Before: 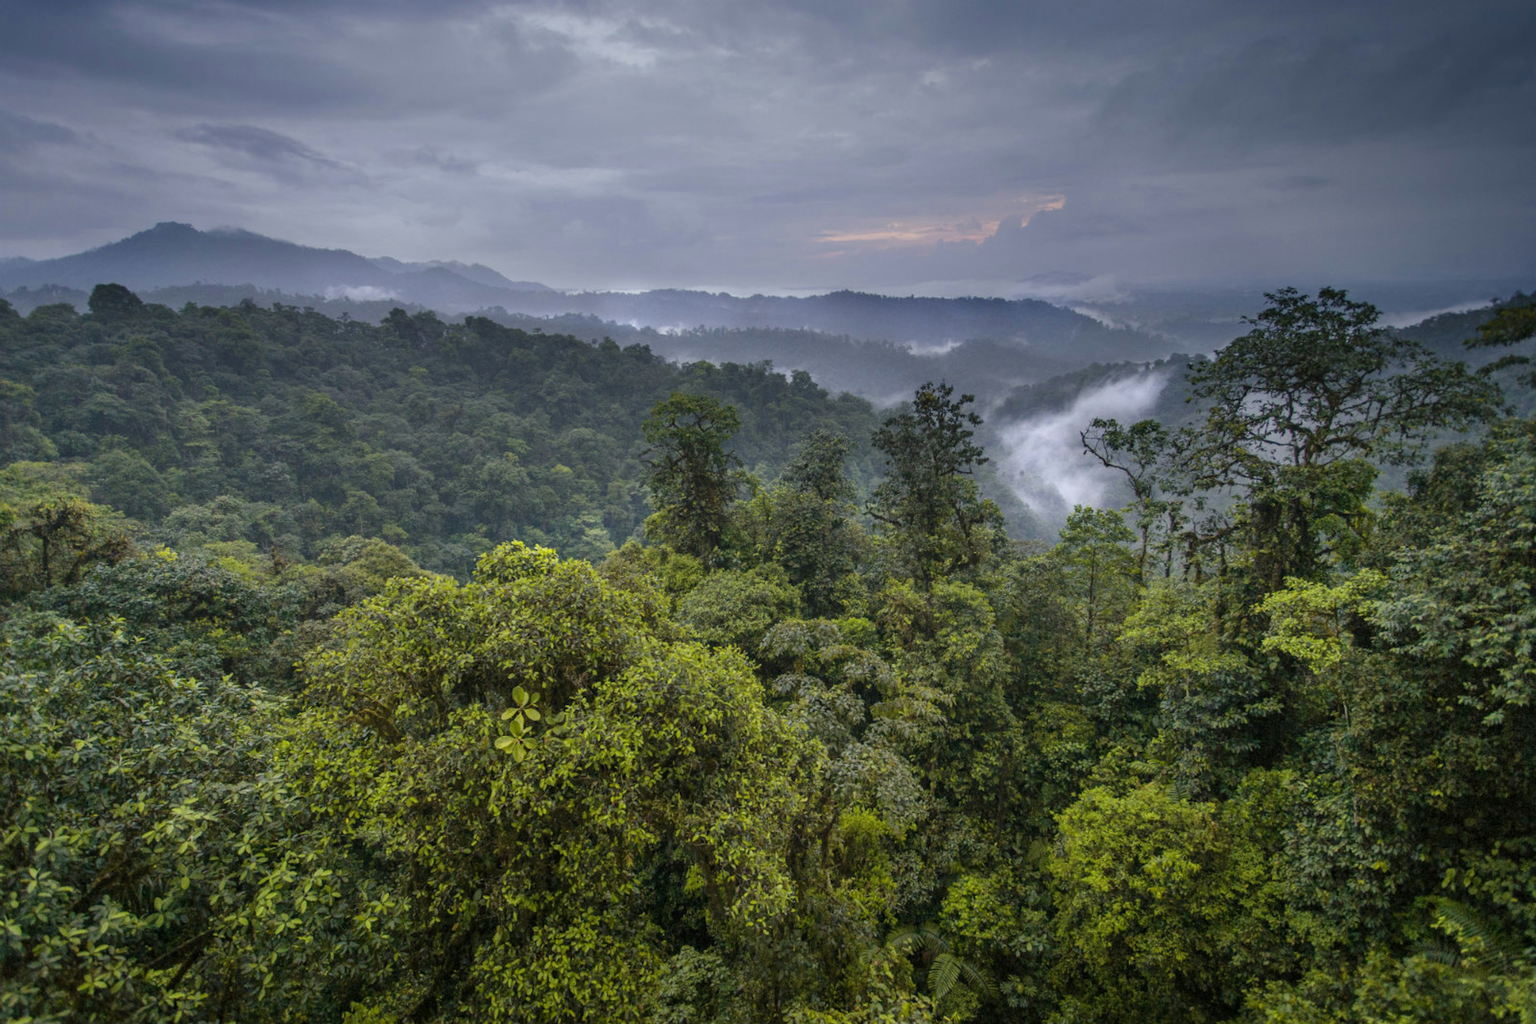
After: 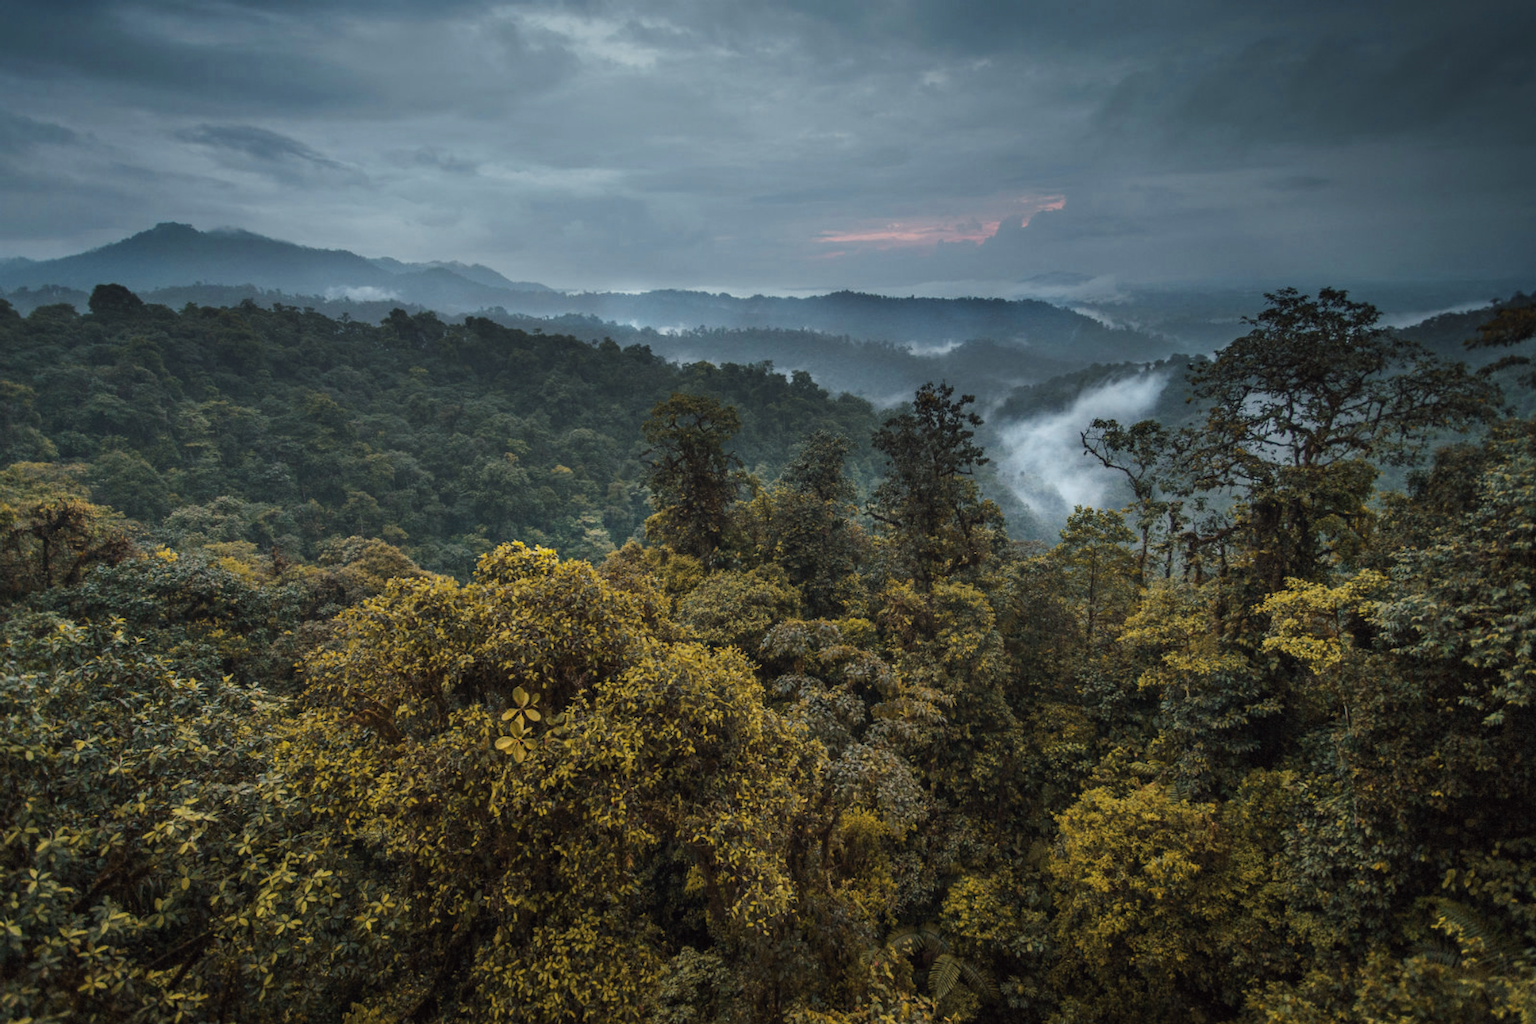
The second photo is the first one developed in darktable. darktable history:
tone curve: curves: ch0 [(0, 0) (0.003, 0.006) (0.011, 0.01) (0.025, 0.017) (0.044, 0.029) (0.069, 0.043) (0.1, 0.064) (0.136, 0.091) (0.177, 0.128) (0.224, 0.162) (0.277, 0.206) (0.335, 0.258) (0.399, 0.324) (0.468, 0.404) (0.543, 0.499) (0.623, 0.595) (0.709, 0.693) (0.801, 0.786) (0.898, 0.883) (1, 1)], preserve colors none
color look up table: target L [94.2, 92.72, 92.44, 85.39, 81.03, 80.41, 71.25, 58.98, 54.61, 44.62, 41.17, 4.481, 200.19, 69.71, 61.88, 55.81, 53.85, 53.64, 45.49, 41.65, 39.99, 36.11, 25.02, 21.4, 6.842, 85.98, 79.41, 68.22, 67.07, 55.43, 49.18, 56.02, 51.09, 49.98, 48.07, 35.98, 49.3, 42.55, 24.44, 32.09, 24.85, 9.863, 3.747, 80.06, 77.87, 62.85, 61.38, 51.47, 35.63], target a [-7.074, -19.05, -26.64, 8.848, -42.24, -39.65, -29.98, 1.534, -5.164, -24.45, 3.644, -0.939, 0, 36.71, 58.57, 63.27, 66.52, 66.93, 26.39, 54.08, 38.8, 51.47, 30.05, 37.47, 22.03, -0.342, -0.491, 48, 42.79, 70.27, 64.42, -10.7, 64.55, 11.95, 19.6, 53.85, -3.229, 5.847, 40.93, 2.952, -6.969, 26.22, 14.26, -35.76, -41.58, -8.55, -19.81, -21.31, -8.094], target b [81.32, 59.04, 4.448, 38.41, 20.48, 65.22, 9.674, 46.6, 12.79, 22.28, 28.97, 1.365, 0, 11.36, 60.33, 24.04, 62.29, 36.39, 11.74, 14.45, 43.22, 45.53, 7.939, 28.08, 10.17, -0.122, -21.35, -14.14, -35.1, -18.59, -49.19, -36.51, -7.165, -49.79, -17.14, -32.47, -40.14, -46.26, -58.35, -34.46, -22.45, -49.16, -18.8, -20.76, -11.48, -8.125, -28.4, -12.33, -0.122], num patches 49
